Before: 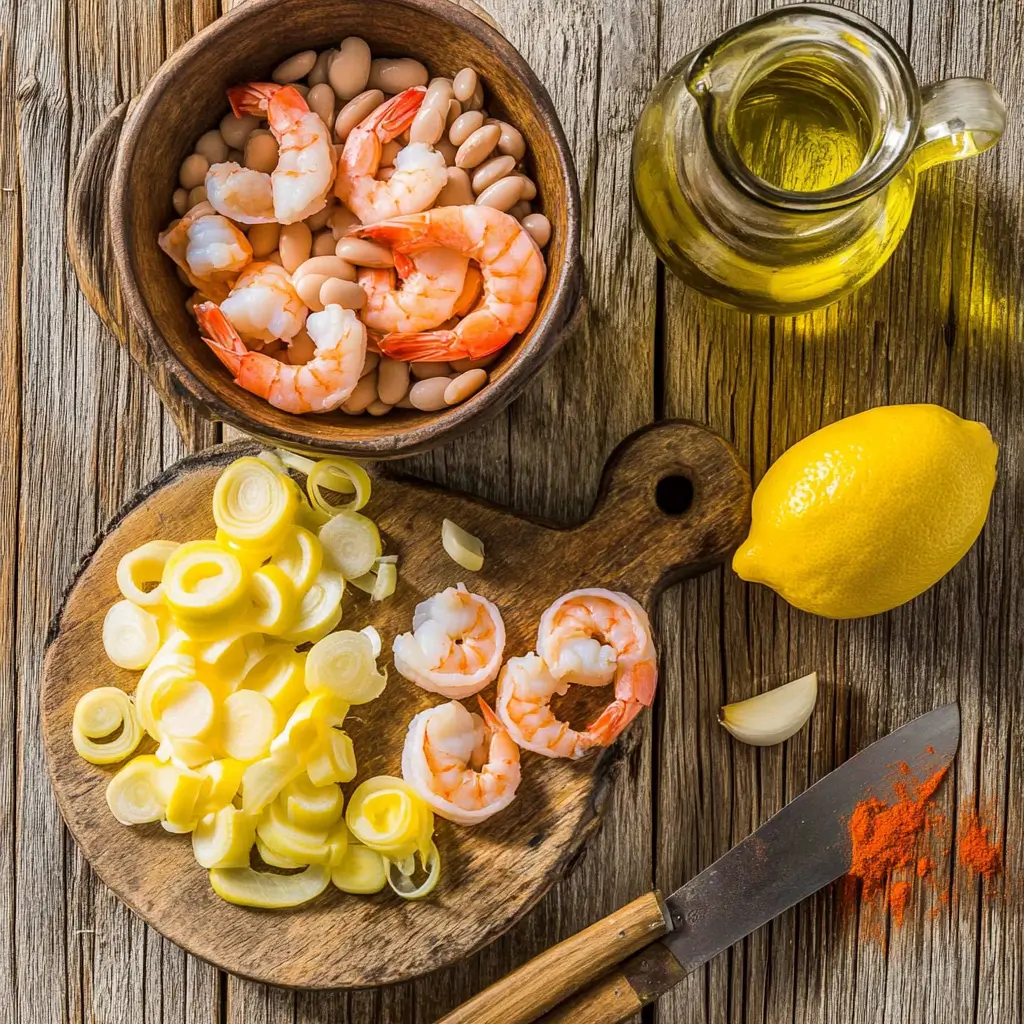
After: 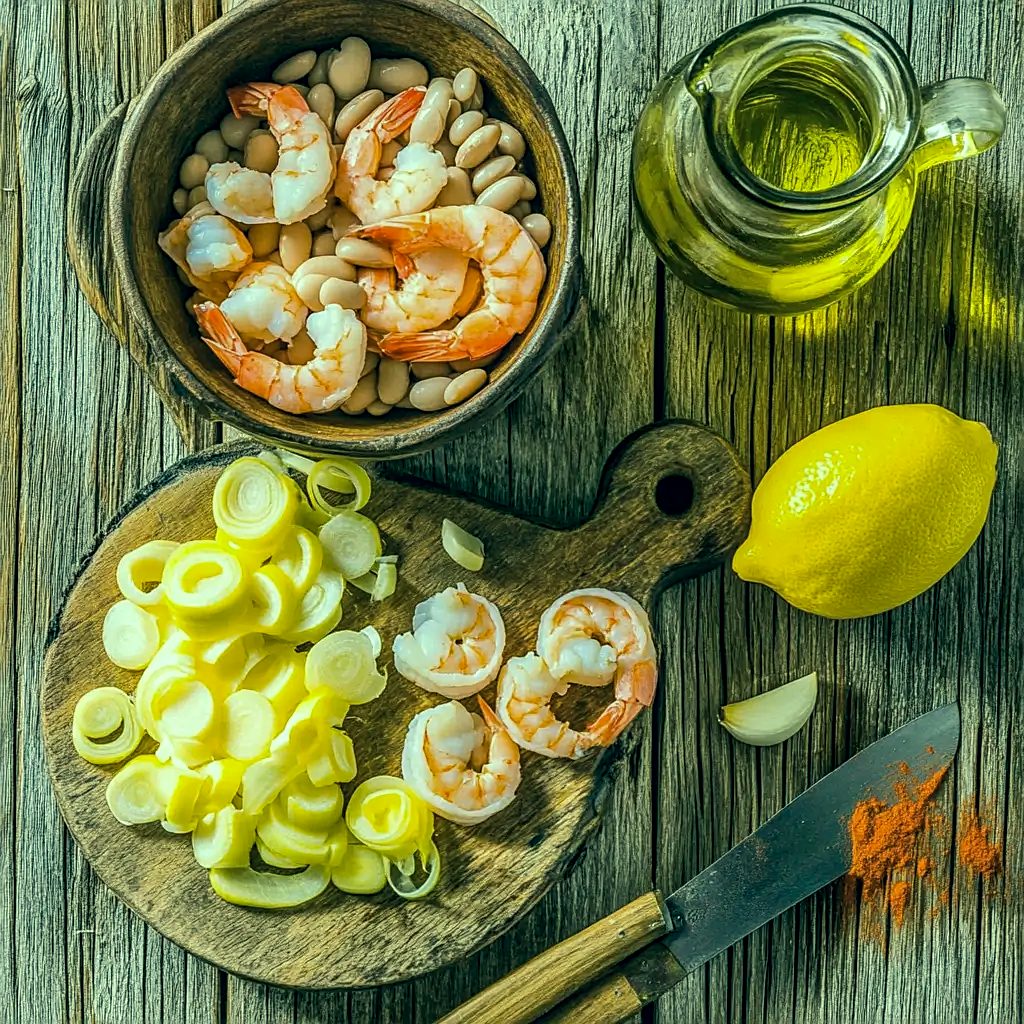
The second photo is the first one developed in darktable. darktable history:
color correction: highlights a* -20.03, highlights b* 9.8, shadows a* -19.84, shadows b* -10.55
local contrast: highlights 30%, detail 130%
sharpen: on, module defaults
